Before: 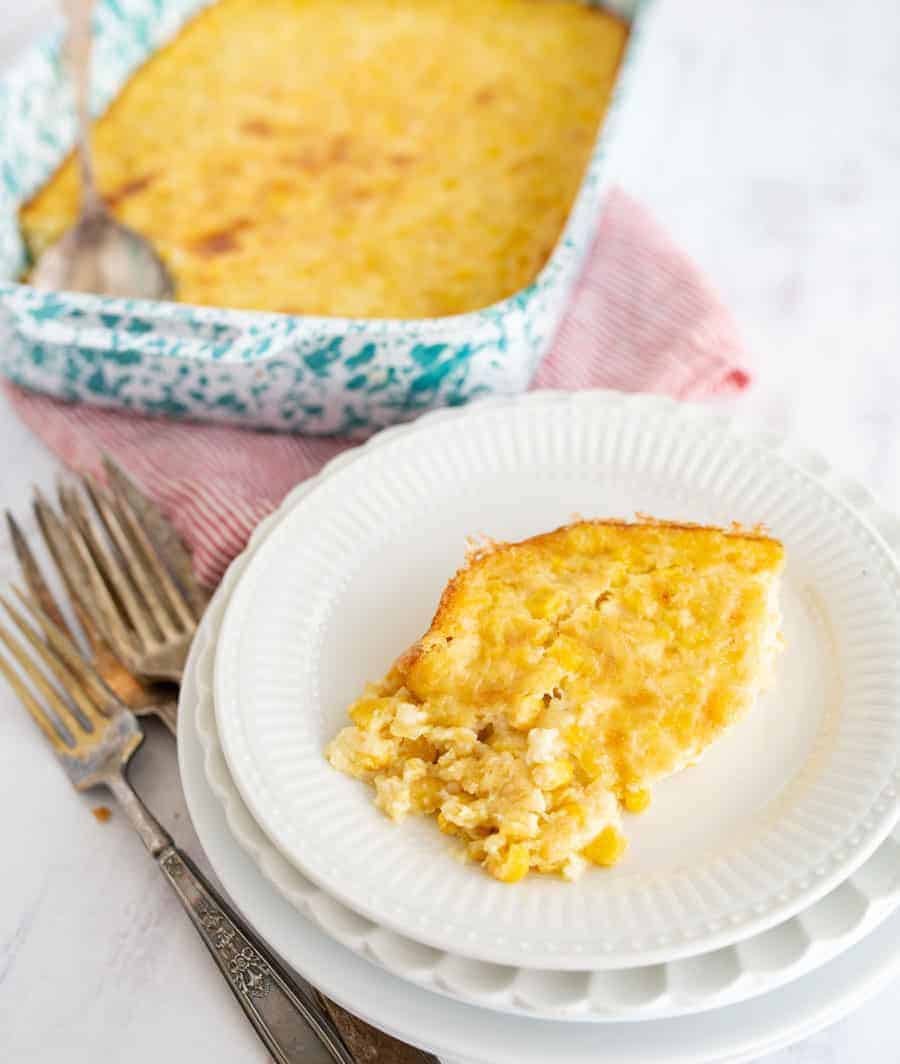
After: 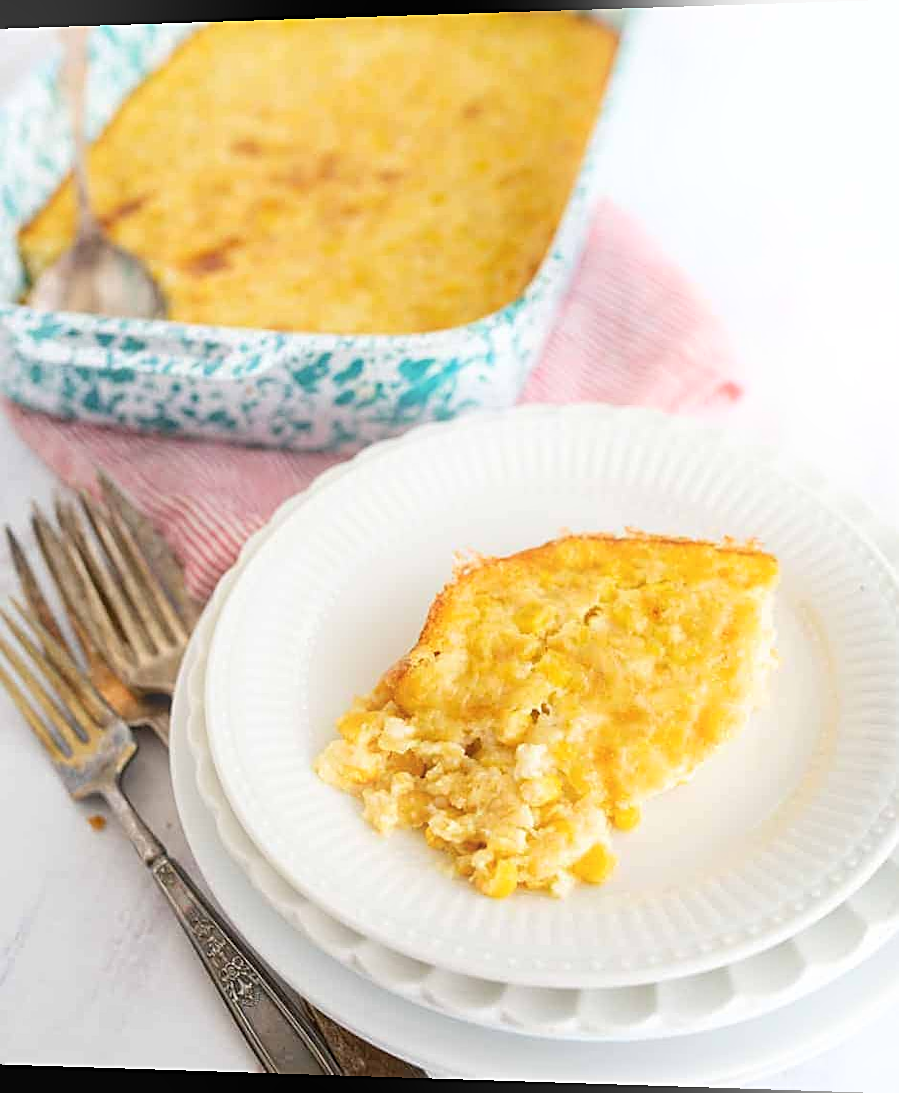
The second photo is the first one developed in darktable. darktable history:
rotate and perspective: lens shift (horizontal) -0.055, automatic cropping off
sharpen: on, module defaults
bloom: size 15%, threshold 97%, strength 7%
